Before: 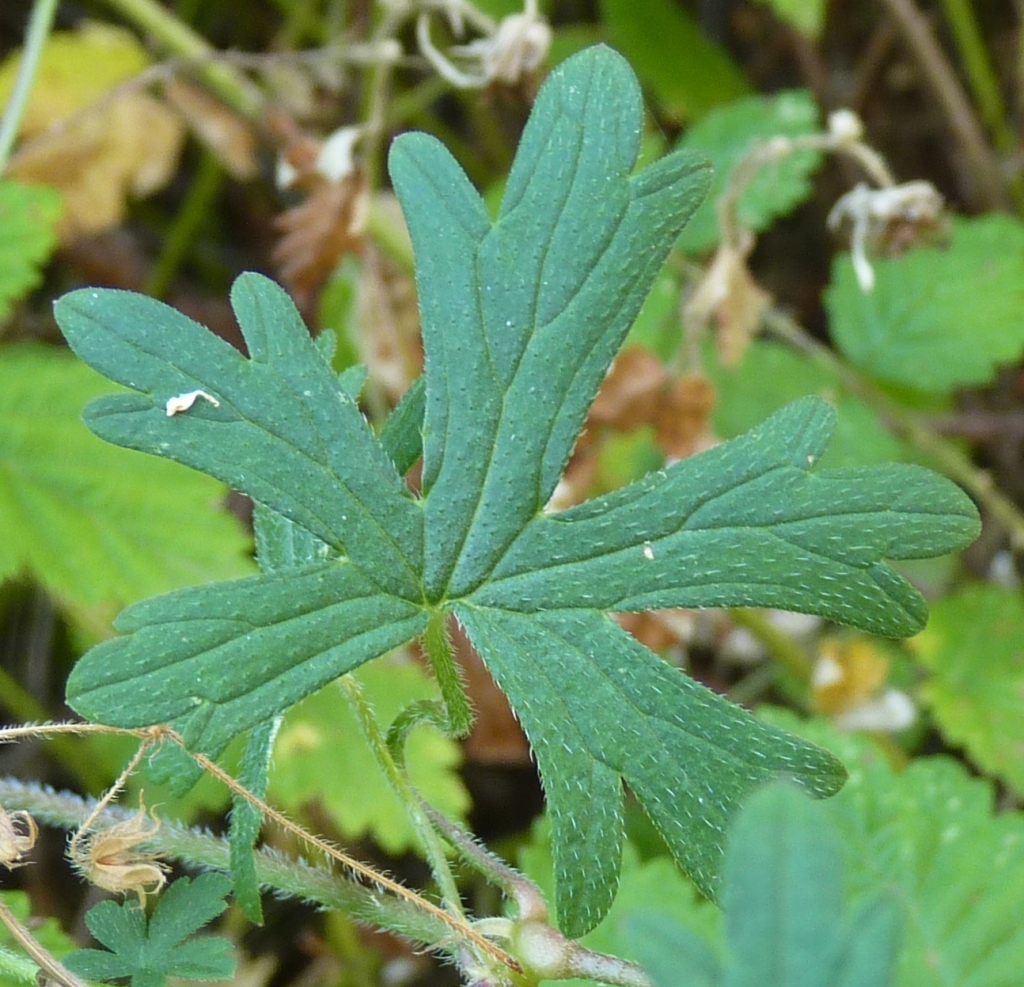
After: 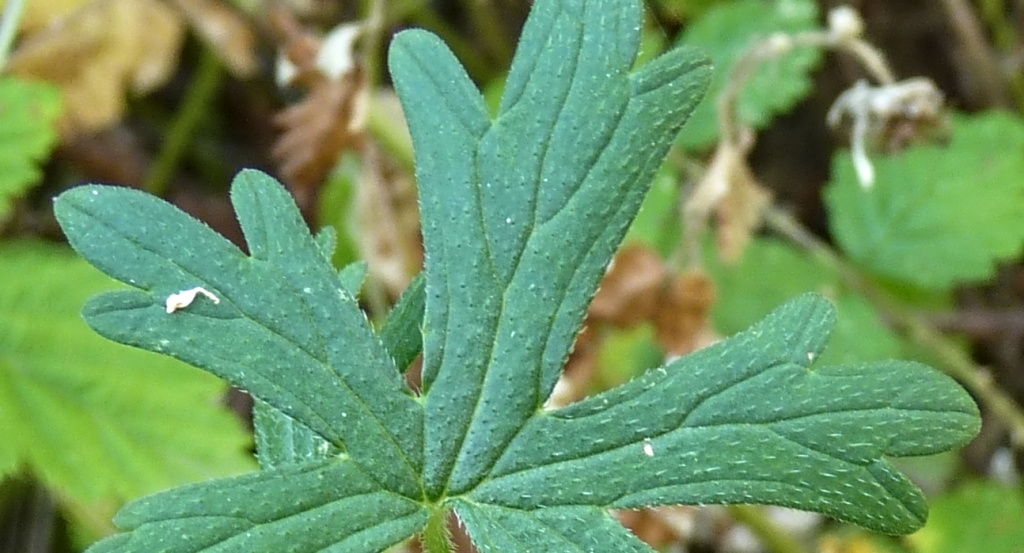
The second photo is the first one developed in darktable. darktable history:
crop and rotate: top 10.523%, bottom 33.428%
local contrast: on, module defaults
exposure: black level correction -0.003, exposure 0.044 EV, compensate exposure bias true, compensate highlight preservation false
contrast equalizer: y [[0.5, 0.542, 0.583, 0.625, 0.667, 0.708], [0.5 ×6], [0.5 ×6], [0, 0.033, 0.067, 0.1, 0.133, 0.167], [0, 0.05, 0.1, 0.15, 0.2, 0.25]], mix 0.296
